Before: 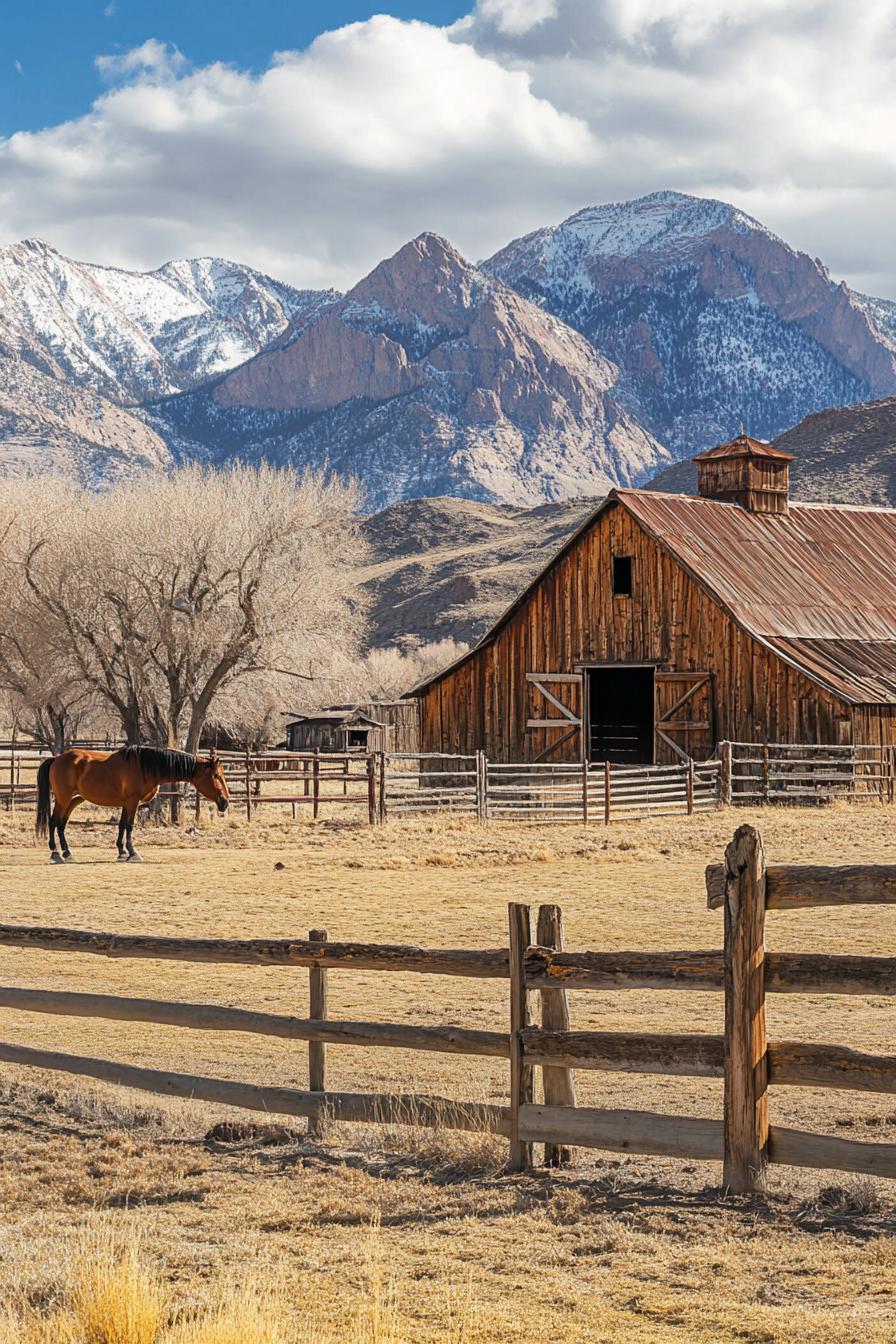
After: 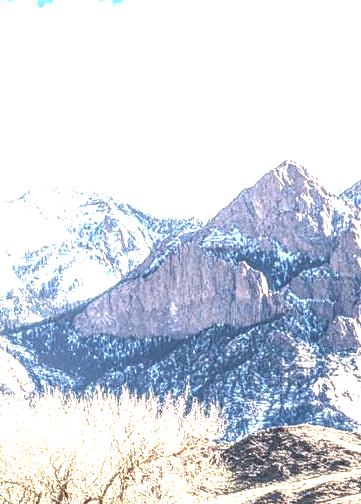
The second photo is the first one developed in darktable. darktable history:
color balance rgb: global offset › luminance -1.432%, perceptual saturation grading › global saturation 3.913%, perceptual brilliance grading › highlights 74.626%, perceptual brilliance grading › shadows -30.195%
crop: left 15.542%, top 5.425%, right 44.144%, bottom 57.036%
local contrast: highlights 1%, shadows 7%, detail 133%
